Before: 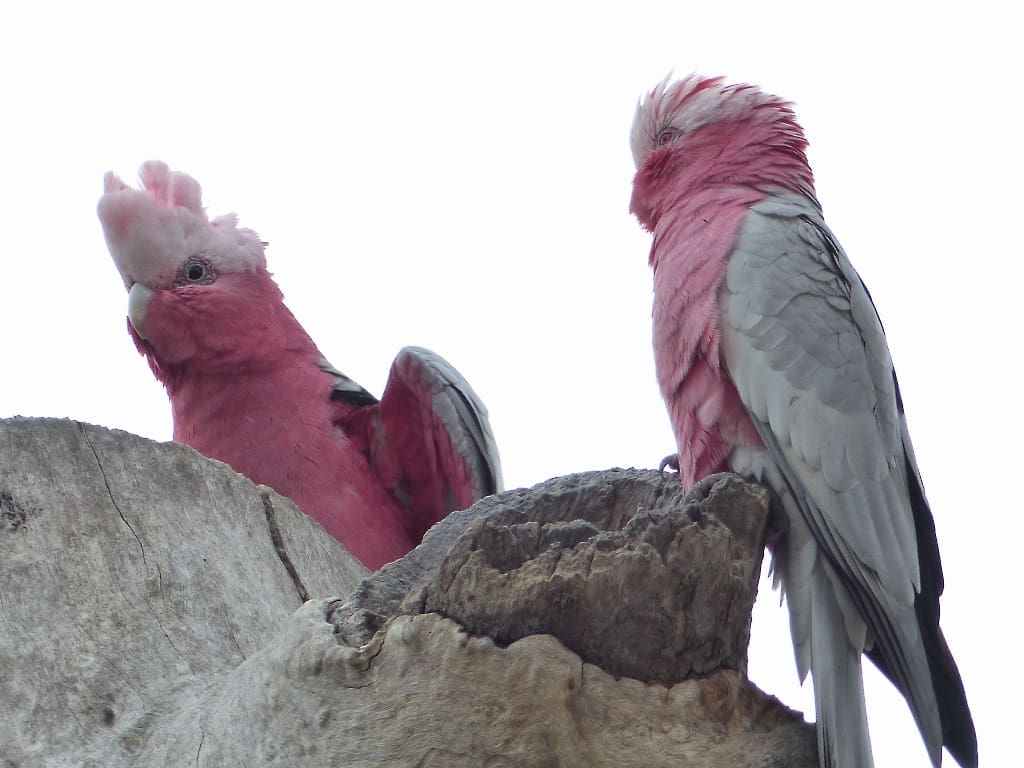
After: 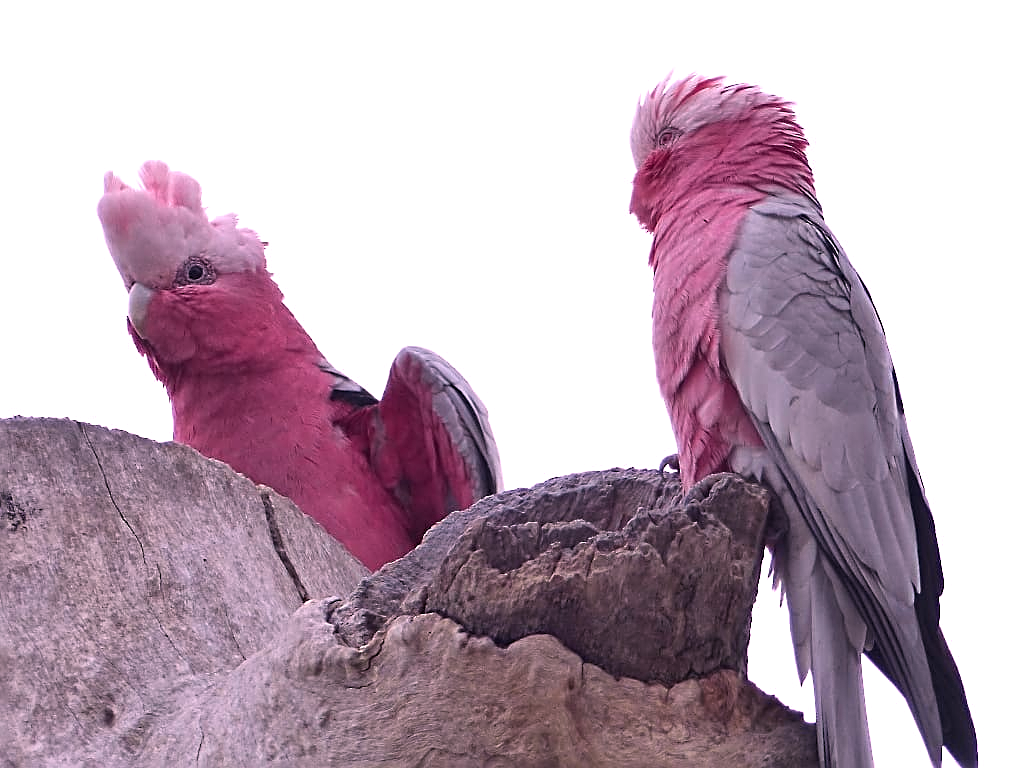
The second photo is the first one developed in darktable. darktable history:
white balance: red 1.188, blue 1.11
color balance: gamma [0.9, 0.988, 0.975, 1.025], gain [1.05, 1, 1, 1]
sharpen: radius 2.676, amount 0.669
